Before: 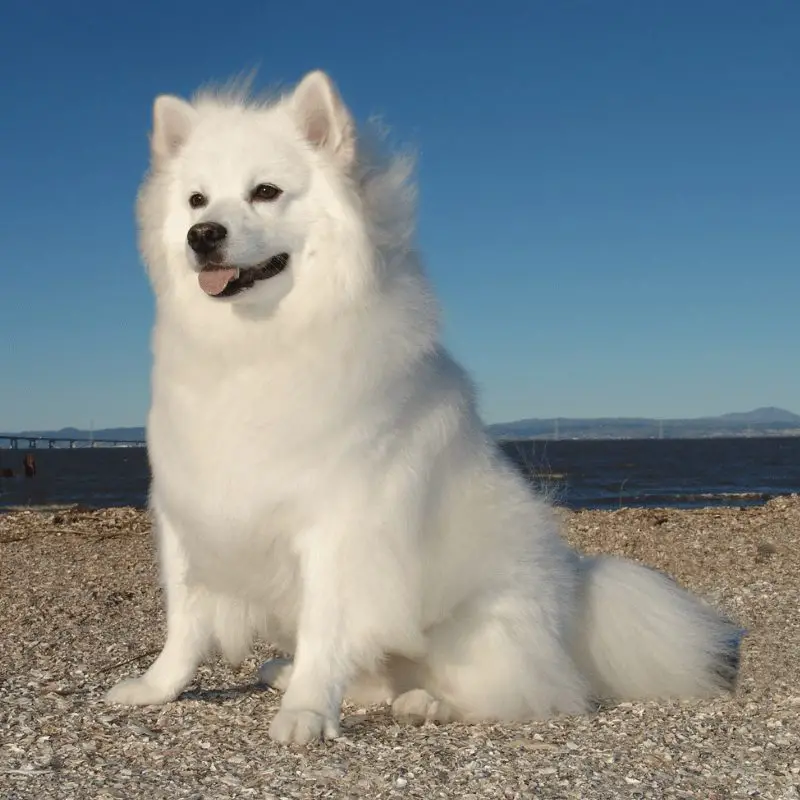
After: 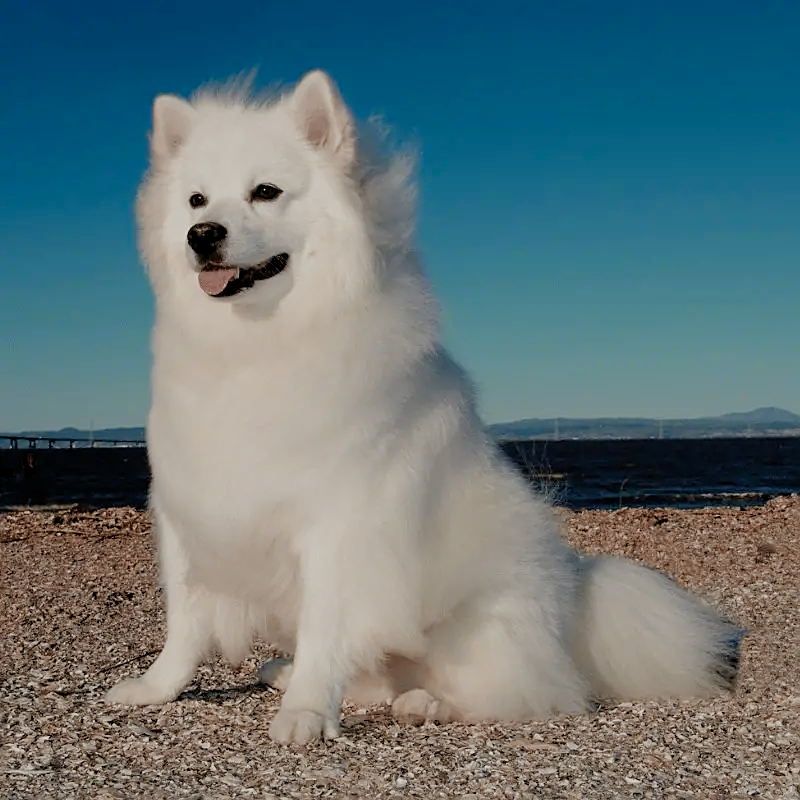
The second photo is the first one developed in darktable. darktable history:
filmic rgb: middle gray luminance 29%, black relative exposure -10.3 EV, white relative exposure 5.5 EV, threshold 6 EV, target black luminance 0%, hardness 3.95, latitude 2.04%, contrast 1.132, highlights saturation mix 5%, shadows ↔ highlights balance 15.11%, add noise in highlights 0, preserve chrominance no, color science v3 (2019), use custom middle-gray values true, iterations of high-quality reconstruction 0, contrast in highlights soft, enable highlight reconstruction true
rgb levels: levels [[0.013, 0.434, 0.89], [0, 0.5, 1], [0, 0.5, 1]]
sharpen: on, module defaults
color zones: curves: ch2 [(0, 0.488) (0.143, 0.417) (0.286, 0.212) (0.429, 0.179) (0.571, 0.154) (0.714, 0.415) (0.857, 0.495) (1, 0.488)]
